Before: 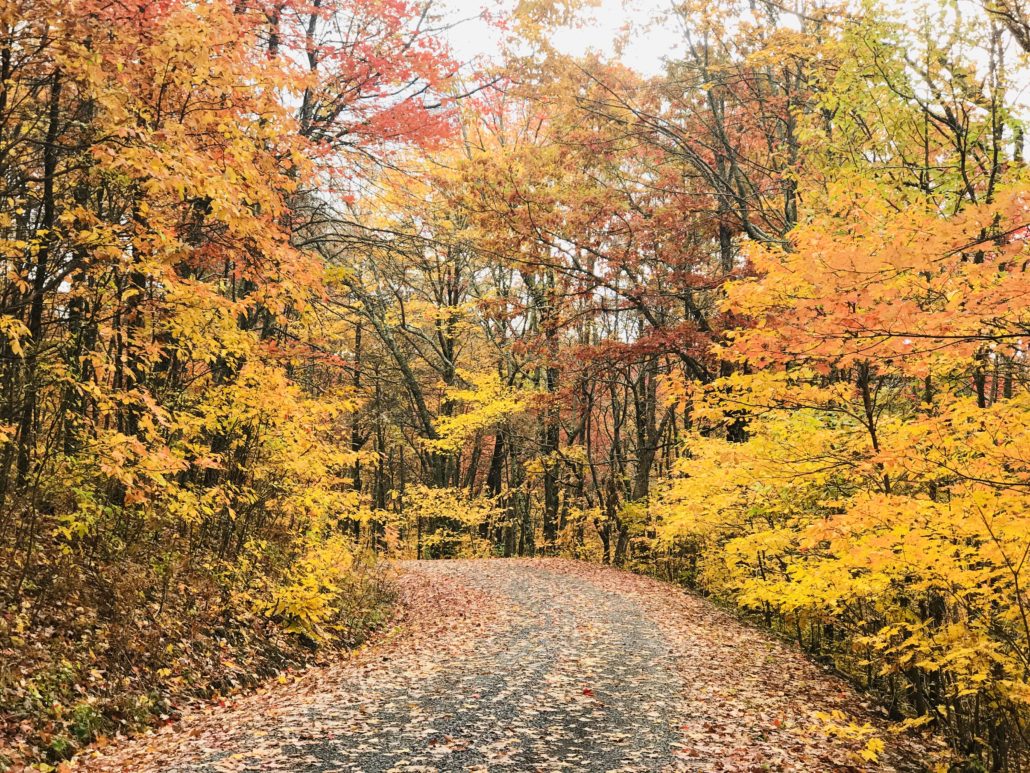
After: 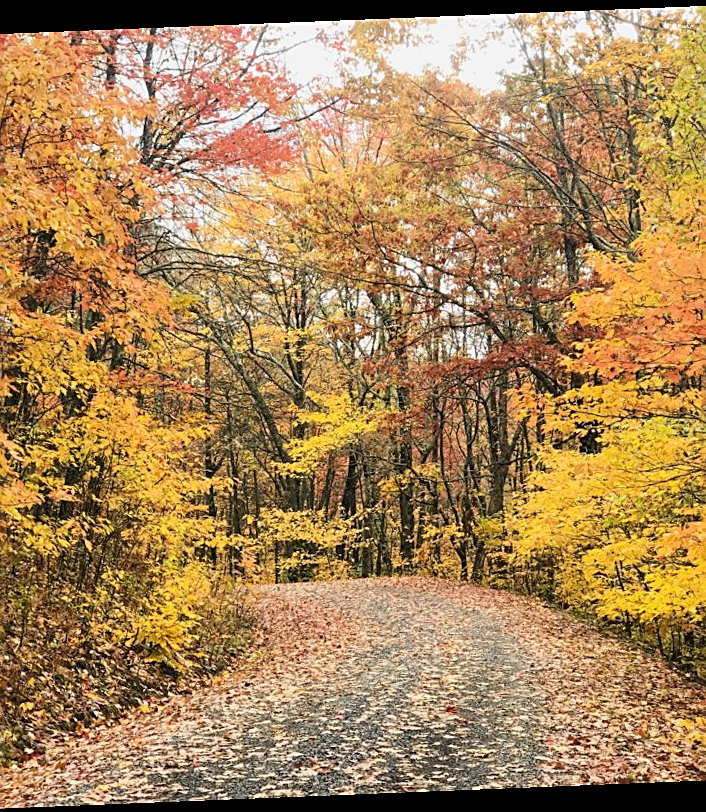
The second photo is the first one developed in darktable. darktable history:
crop and rotate: left 15.546%, right 17.787%
sharpen: on, module defaults
rotate and perspective: rotation -2.29°, automatic cropping off
